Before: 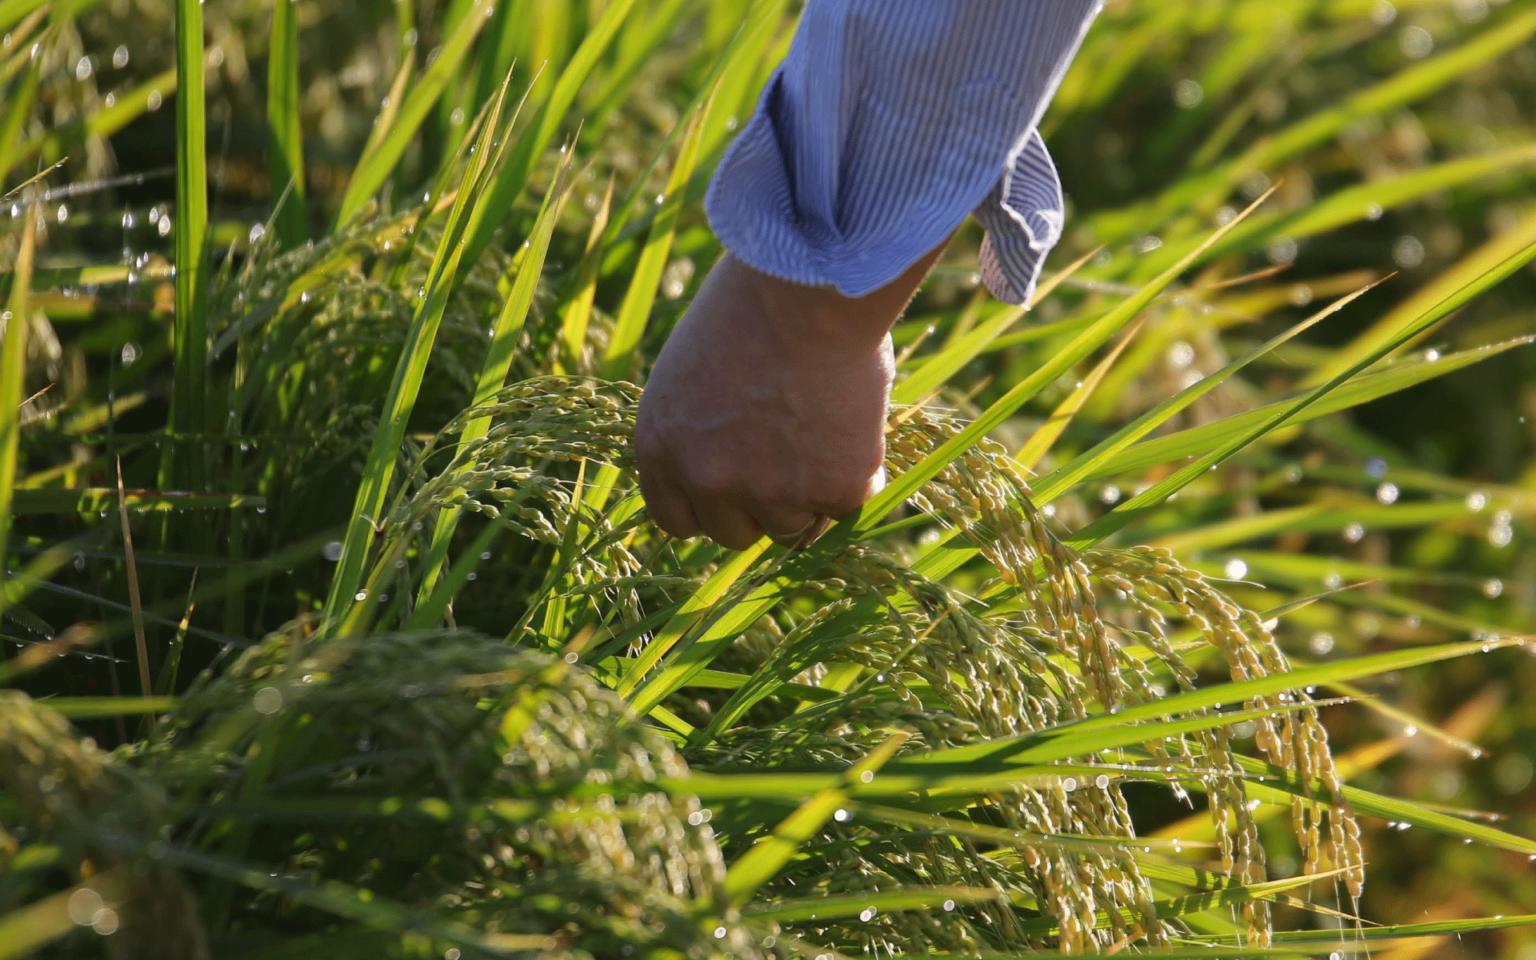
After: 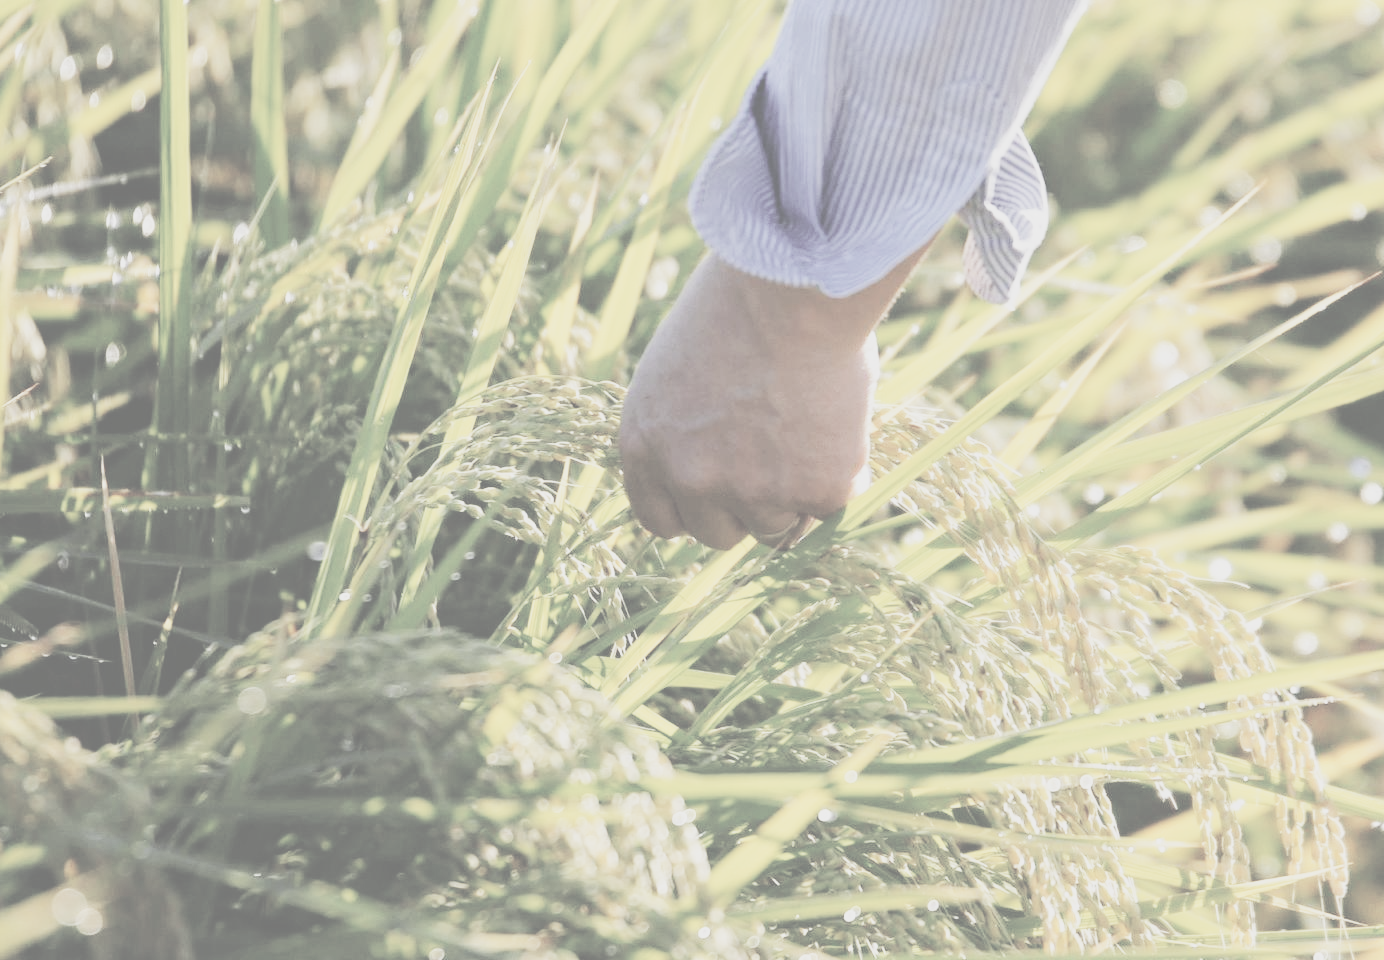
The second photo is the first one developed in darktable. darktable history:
base curve: curves: ch0 [(0, 0) (0, 0) (0.002, 0.001) (0.008, 0.003) (0.019, 0.011) (0.037, 0.037) (0.064, 0.11) (0.102, 0.232) (0.152, 0.379) (0.216, 0.524) (0.296, 0.665) (0.394, 0.789) (0.512, 0.881) (0.651, 0.945) (0.813, 0.986) (1, 1)], preserve colors none
contrast brightness saturation: contrast -0.32, brightness 0.75, saturation -0.78
crop and rotate: left 1.088%, right 8.807%
